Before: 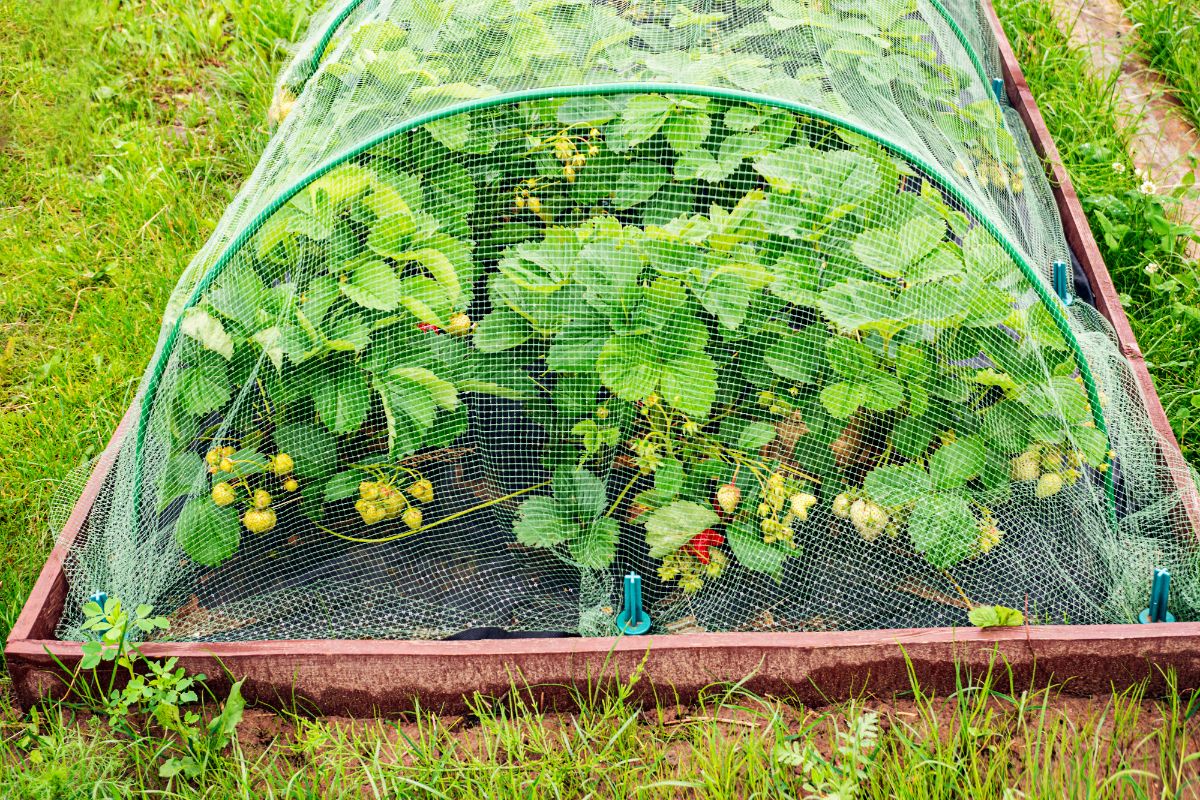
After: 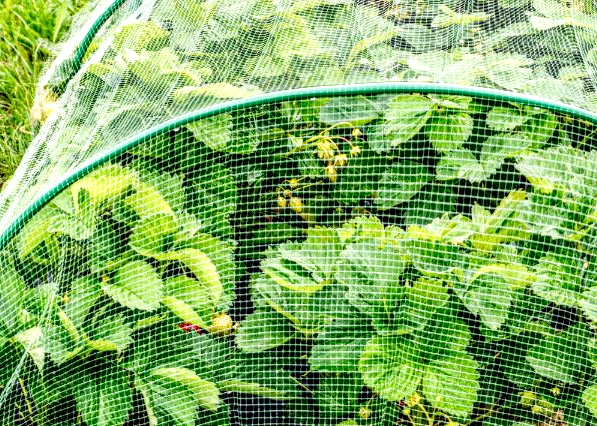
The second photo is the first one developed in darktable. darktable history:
local contrast: highlights 17%, detail 188%
crop: left 19.859%, right 30.31%, bottom 46.679%
